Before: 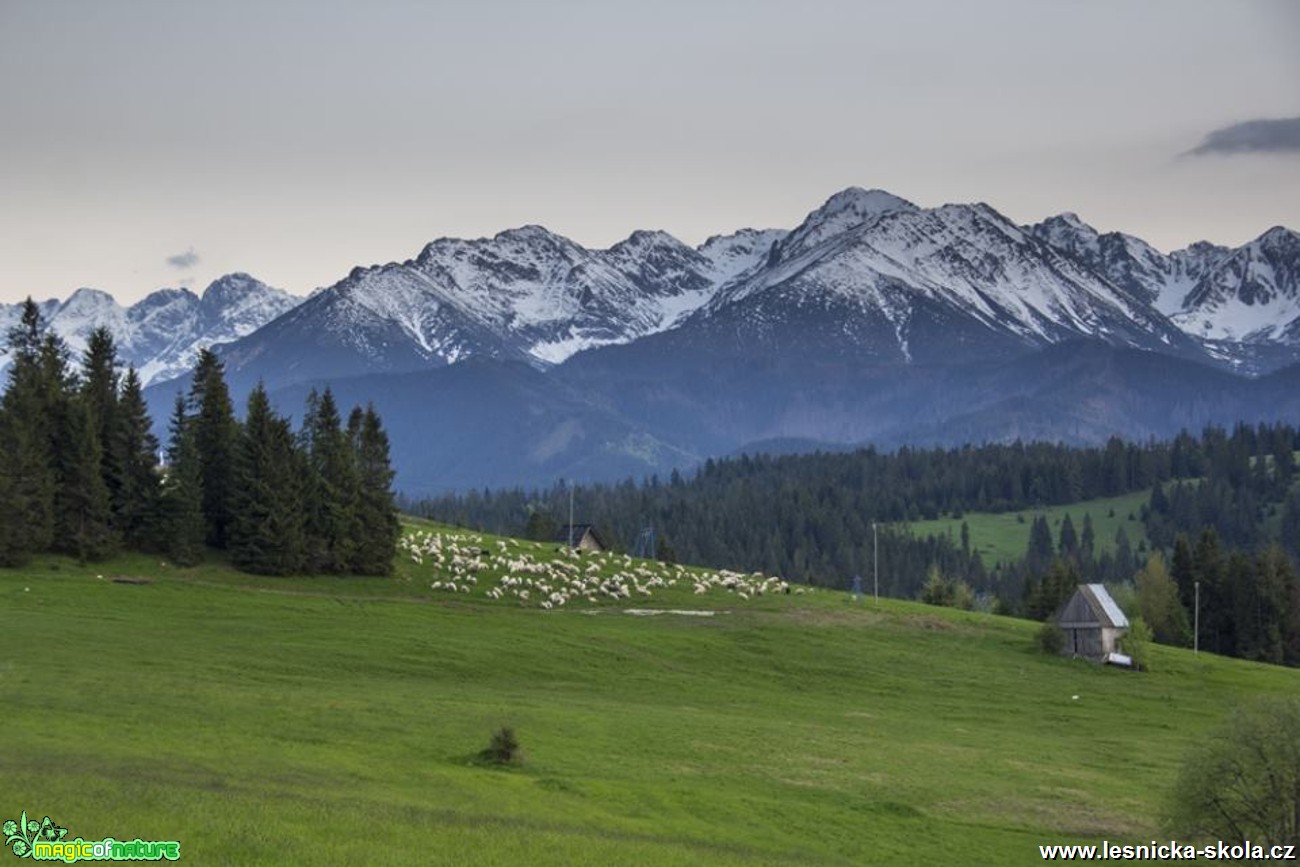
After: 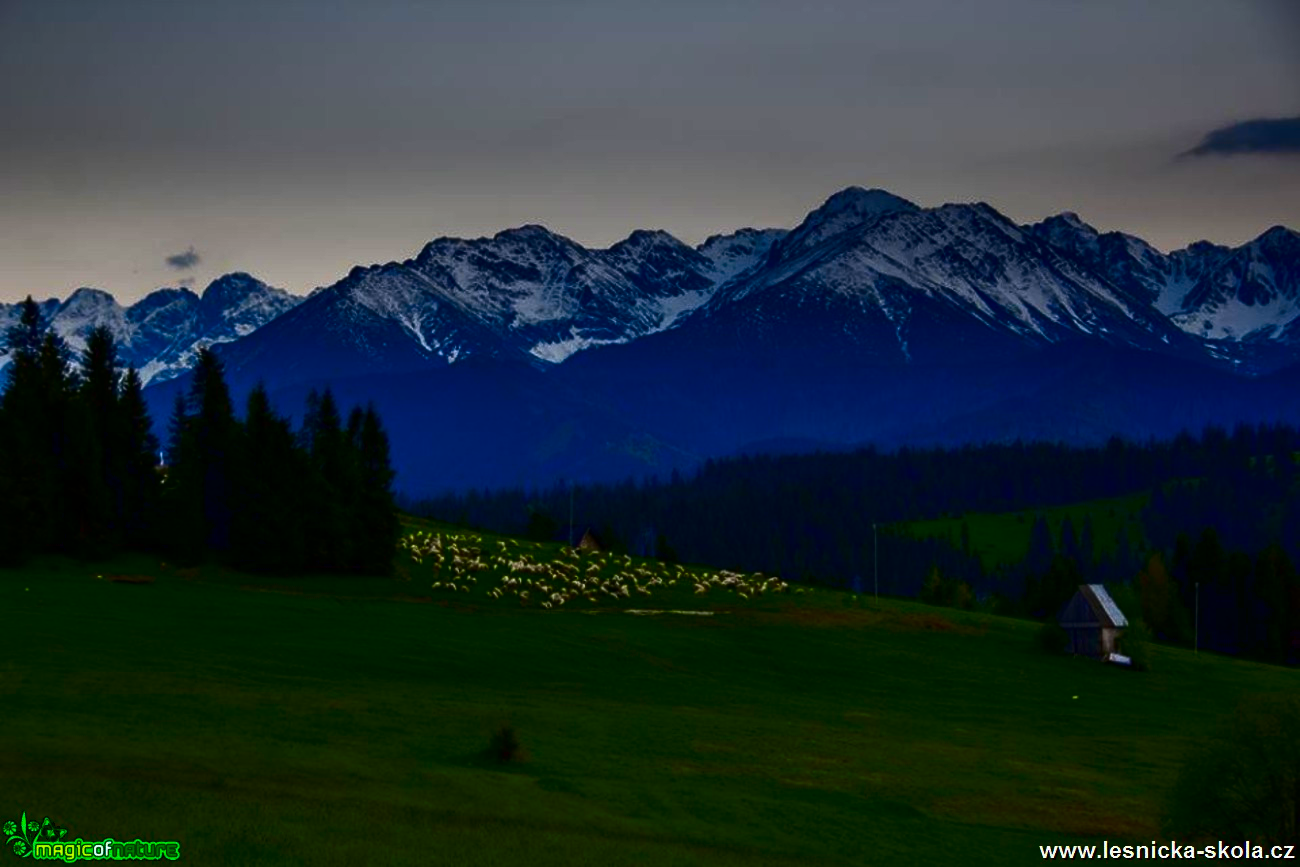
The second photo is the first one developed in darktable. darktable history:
contrast brightness saturation: brightness -0.997, saturation 0.991
